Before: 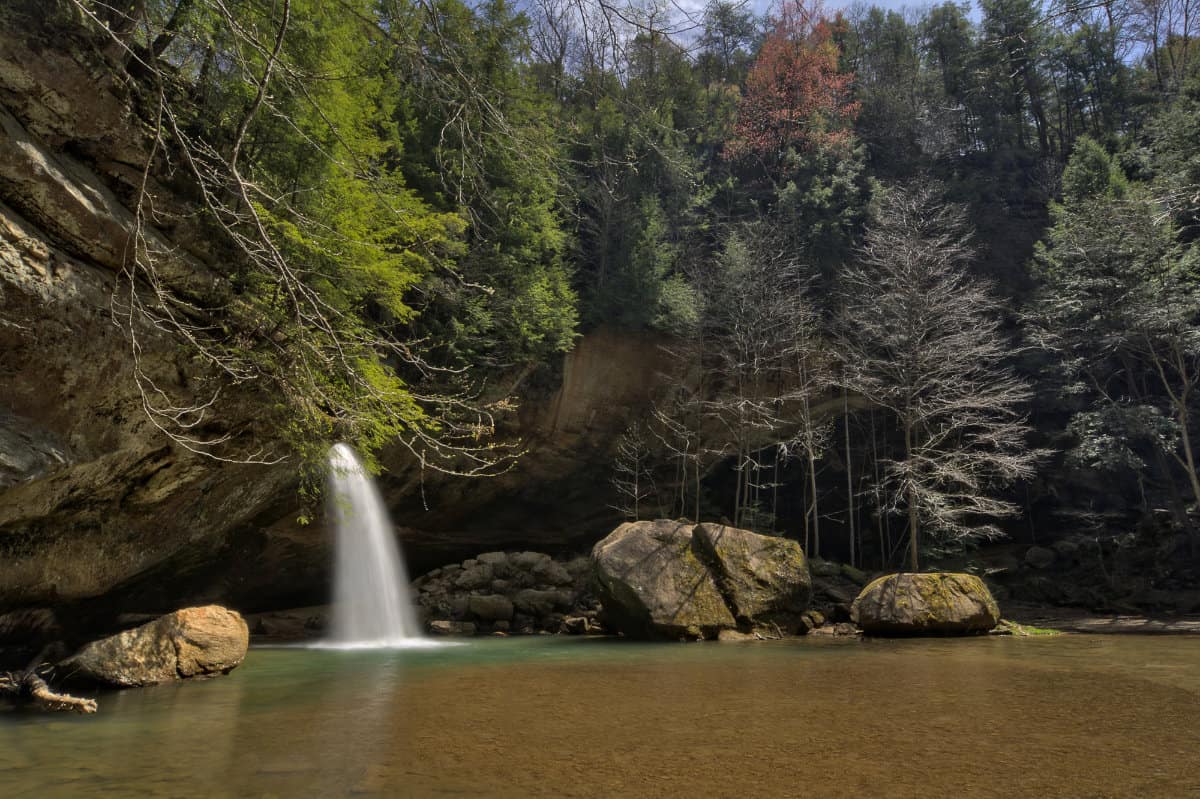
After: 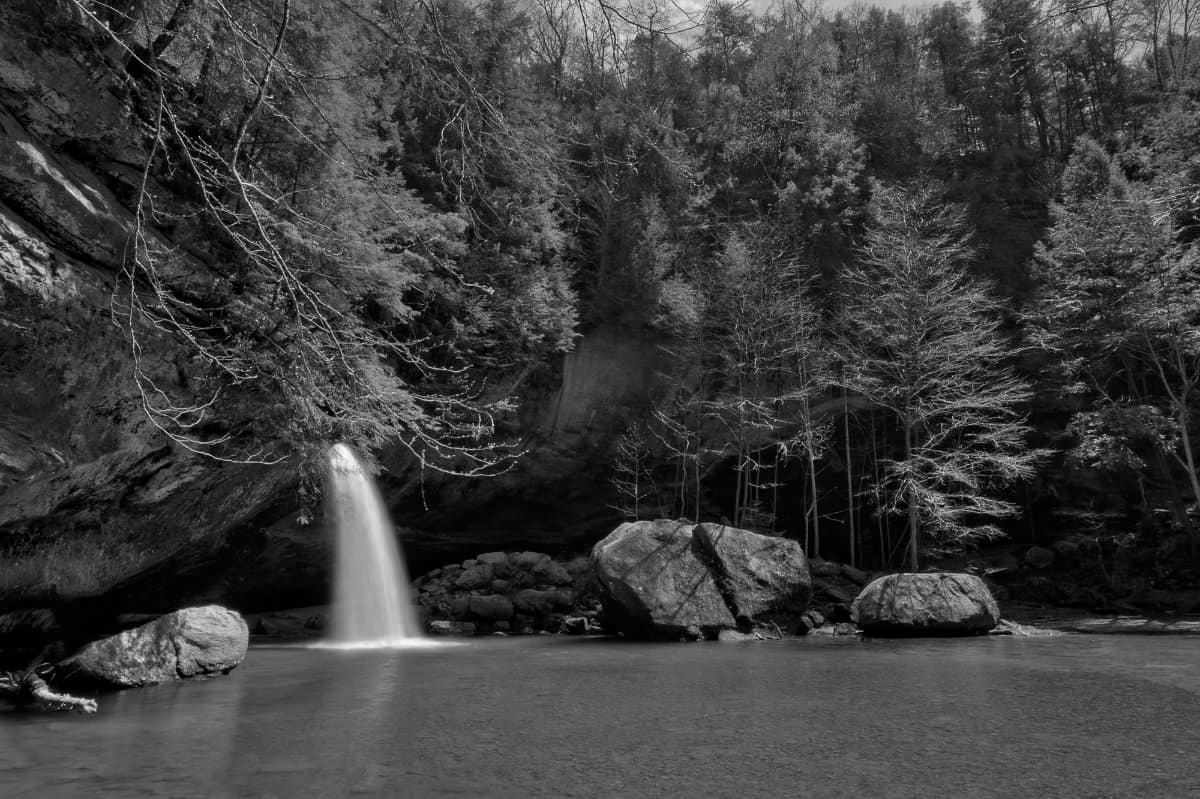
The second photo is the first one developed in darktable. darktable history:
color correction: saturation 2.15
monochrome: on, module defaults
